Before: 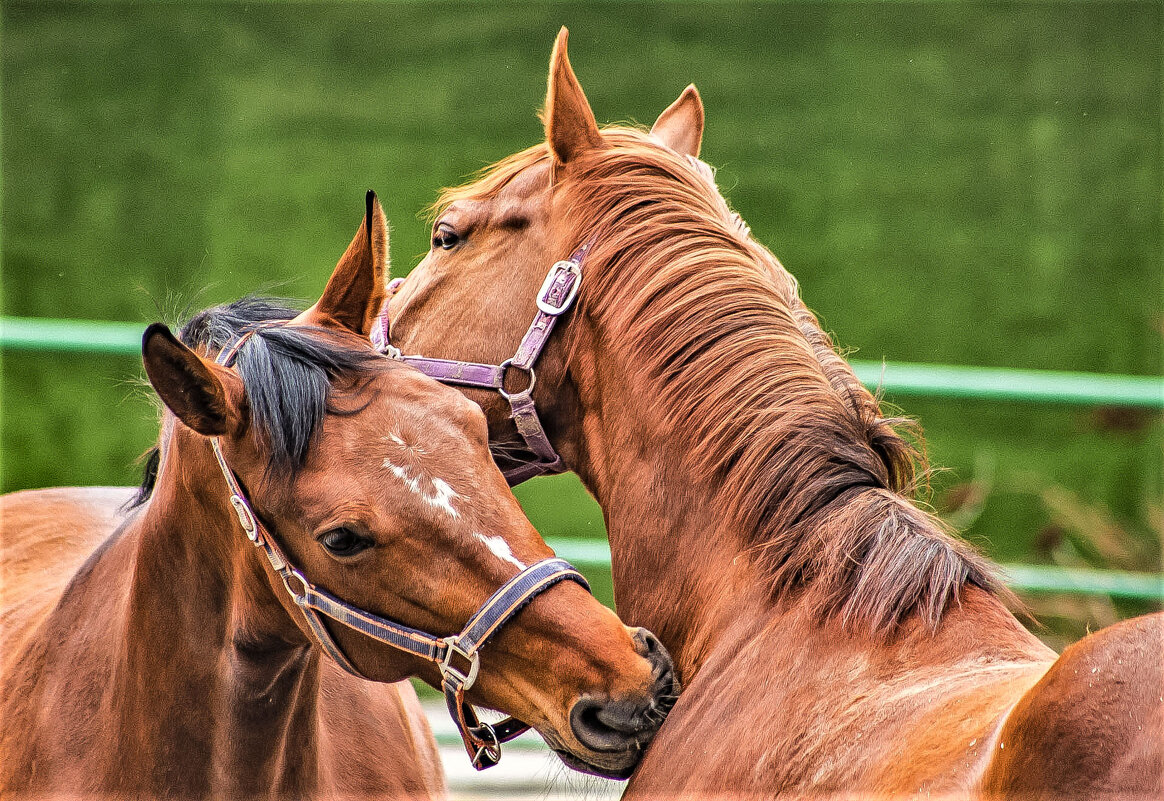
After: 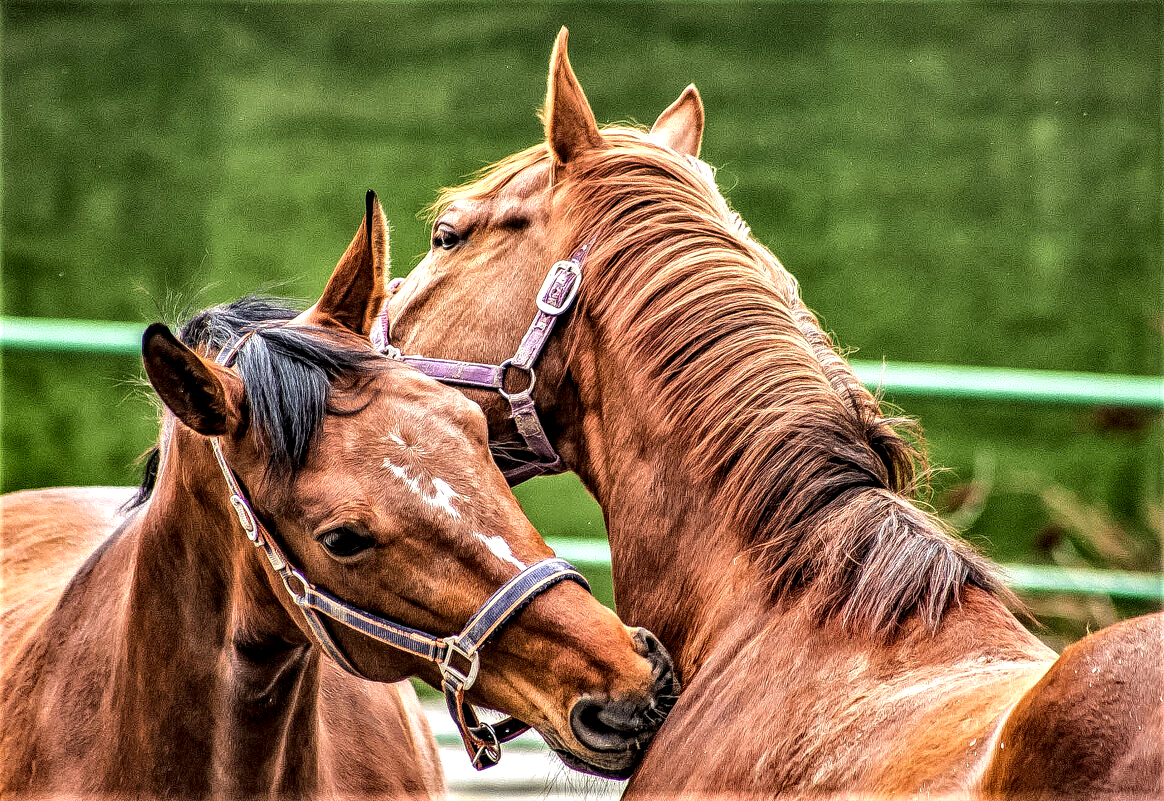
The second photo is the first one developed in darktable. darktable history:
local contrast: highlights 65%, shadows 54%, detail 169%, midtone range 0.514
tone equalizer: on, module defaults
